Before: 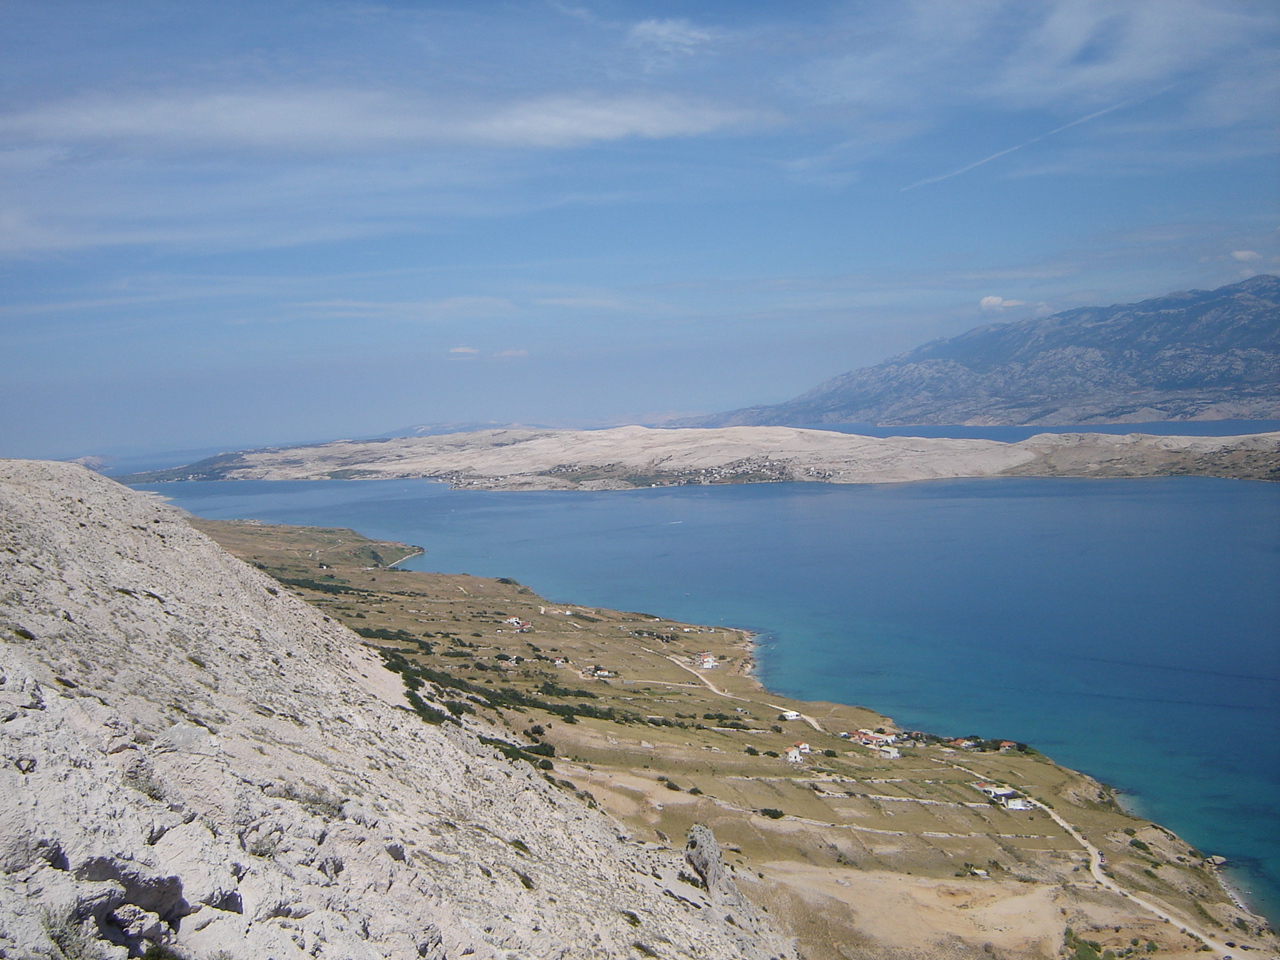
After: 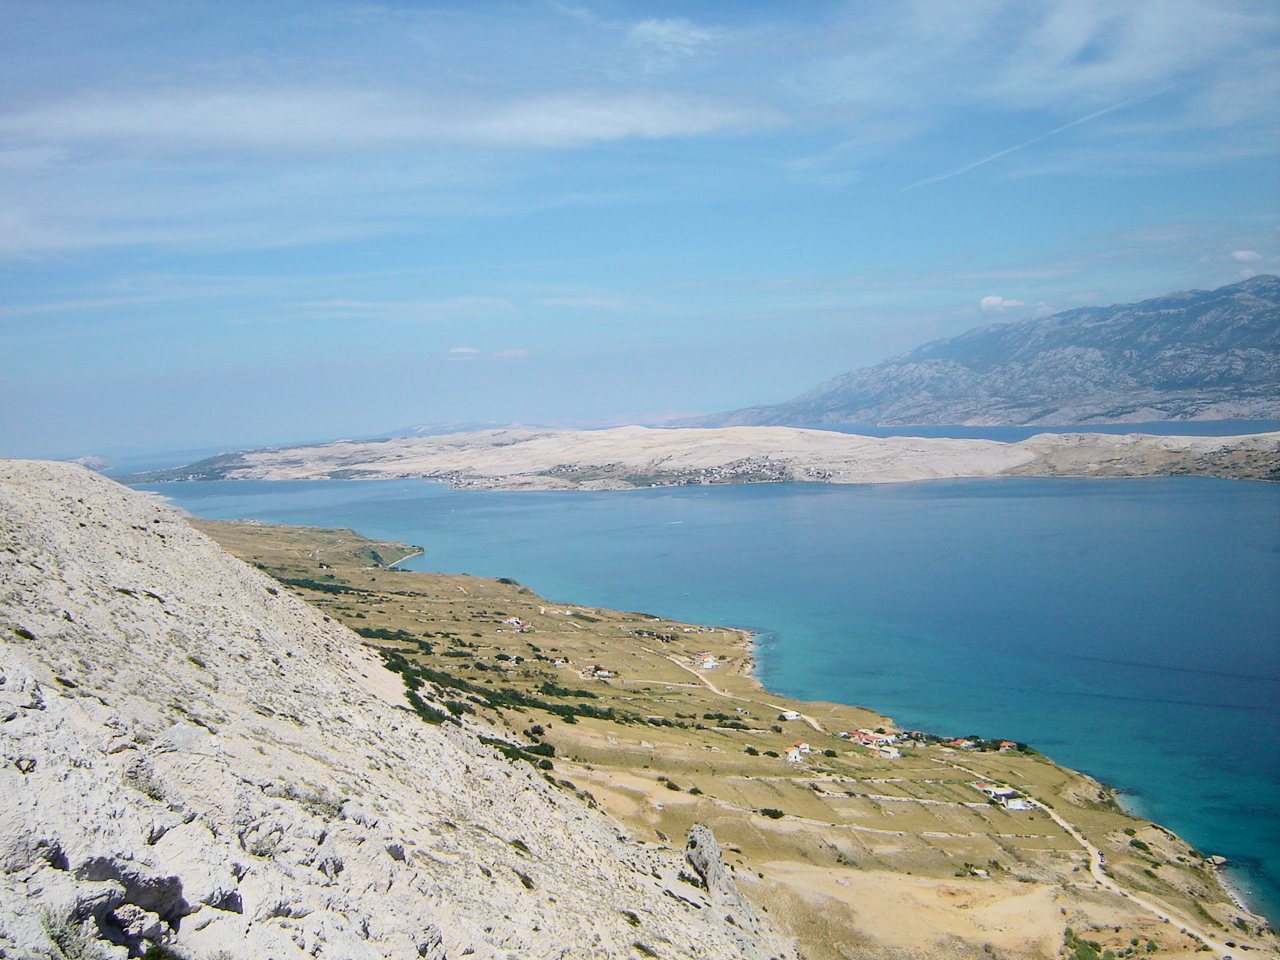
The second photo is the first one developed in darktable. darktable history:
tone curve: curves: ch0 [(0, 0) (0.042, 0.023) (0.157, 0.114) (0.302, 0.308) (0.44, 0.507) (0.607, 0.705) (0.824, 0.882) (1, 0.965)]; ch1 [(0, 0) (0.339, 0.334) (0.445, 0.419) (0.476, 0.454) (0.503, 0.501) (0.517, 0.513) (0.551, 0.567) (0.622, 0.662) (0.706, 0.741) (1, 1)]; ch2 [(0, 0) (0.327, 0.318) (0.417, 0.426) (0.46, 0.453) (0.502, 0.5) (0.514, 0.524) (0.547, 0.572) (0.615, 0.656) (0.717, 0.778) (1, 1)], color space Lab, independent channels, preserve colors none
